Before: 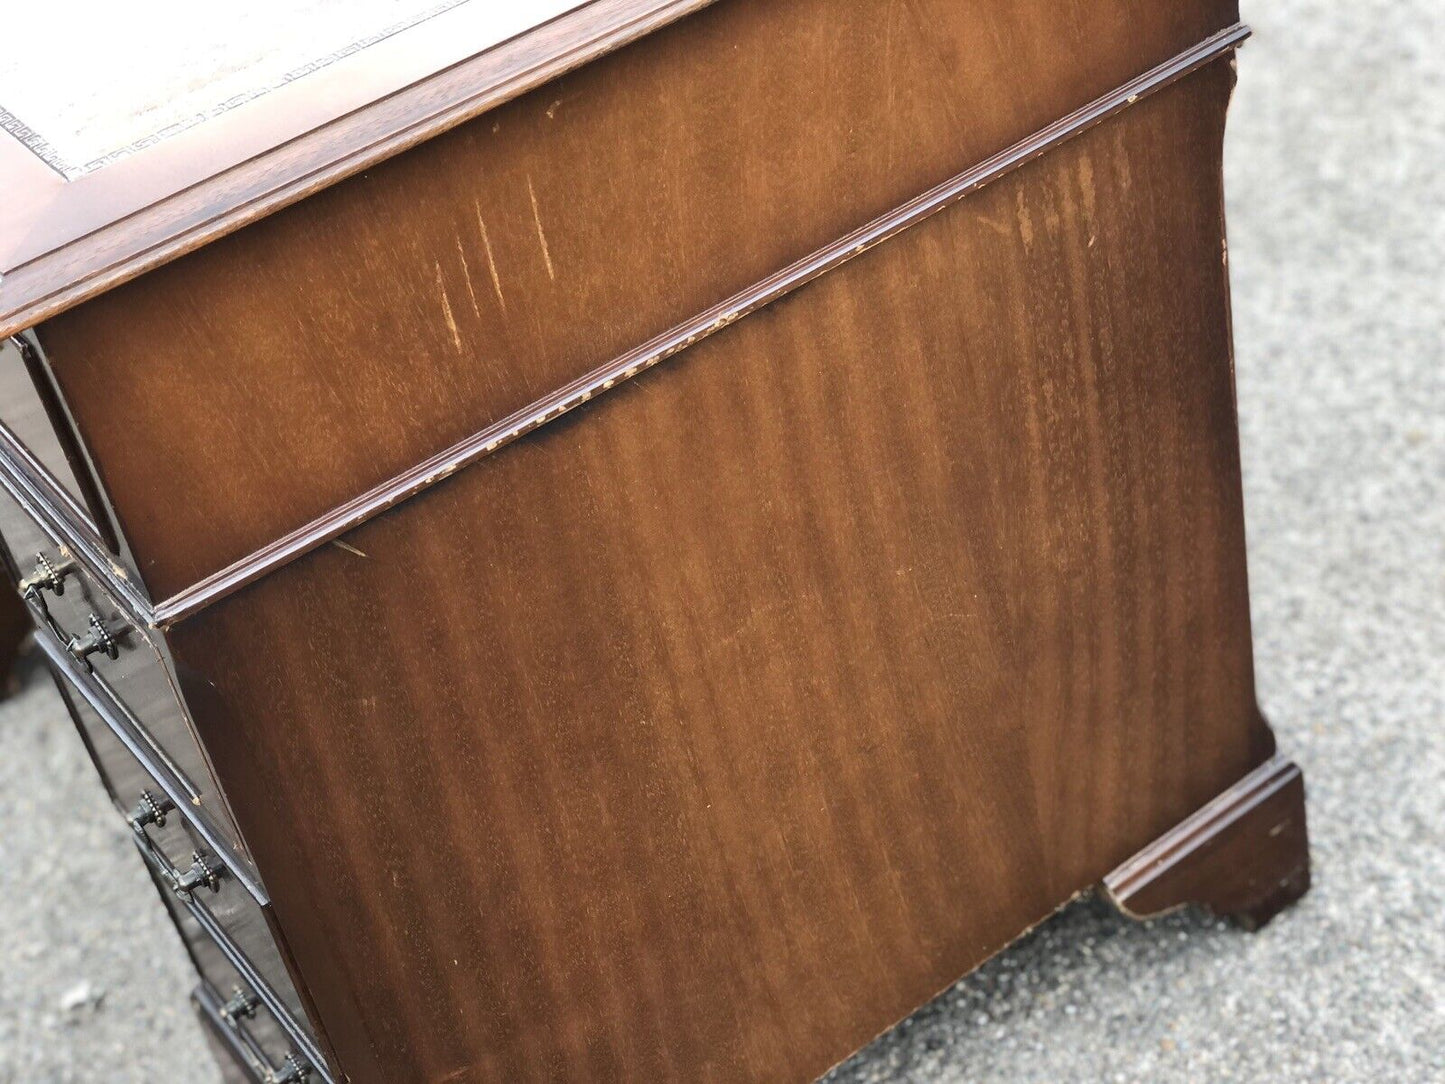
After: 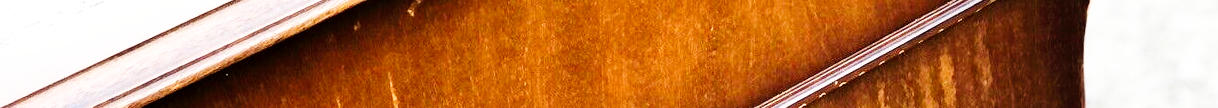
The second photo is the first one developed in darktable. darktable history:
tone curve: curves: ch0 [(0, 0) (0.003, 0.002) (0.011, 0.002) (0.025, 0.002) (0.044, 0.002) (0.069, 0.002) (0.1, 0.003) (0.136, 0.008) (0.177, 0.03) (0.224, 0.058) (0.277, 0.139) (0.335, 0.233) (0.399, 0.363) (0.468, 0.506) (0.543, 0.649) (0.623, 0.781) (0.709, 0.88) (0.801, 0.956) (0.898, 0.994) (1, 1)], preserve colors none
crop and rotate: left 9.644%, top 9.491%, right 6.021%, bottom 80.509%
